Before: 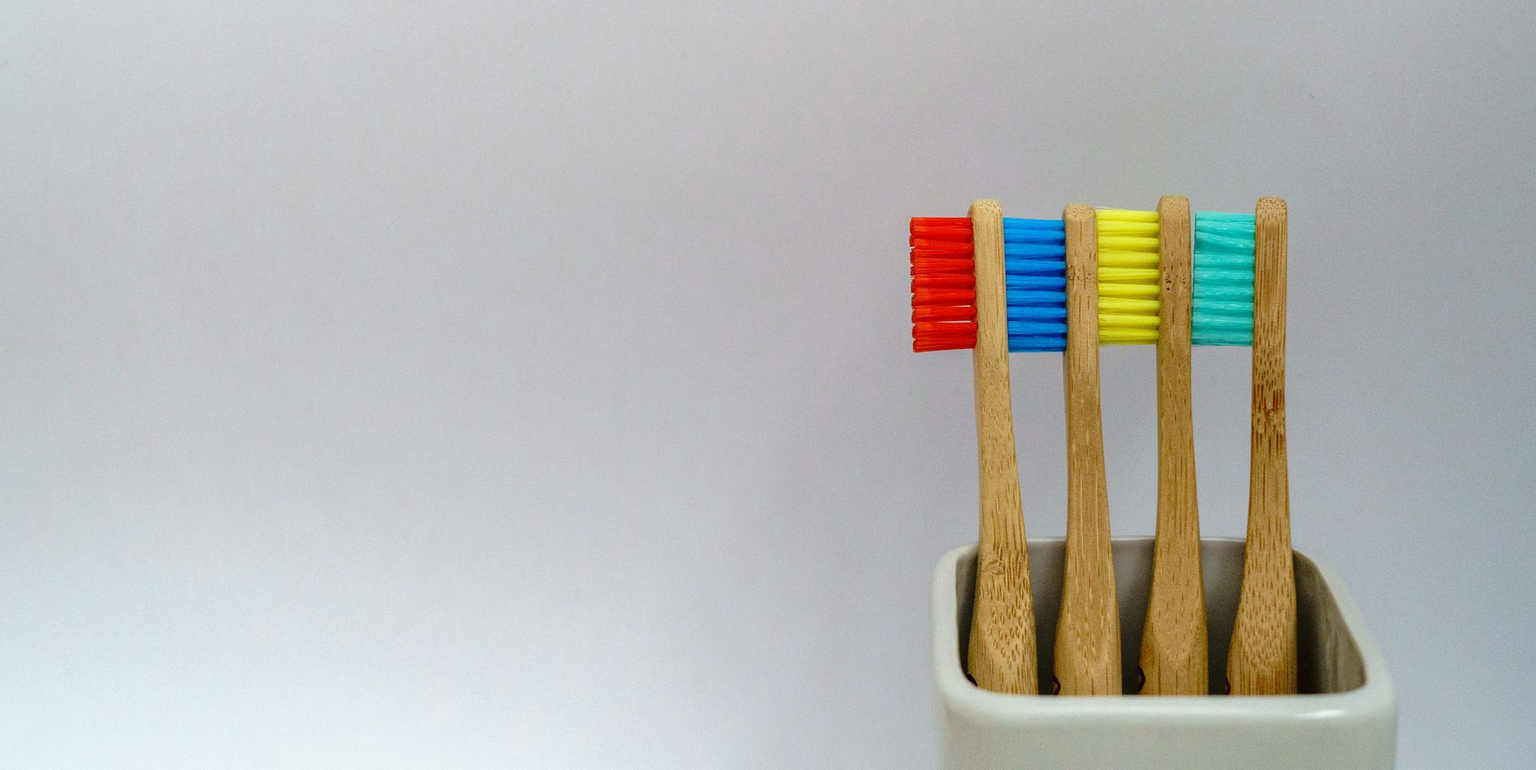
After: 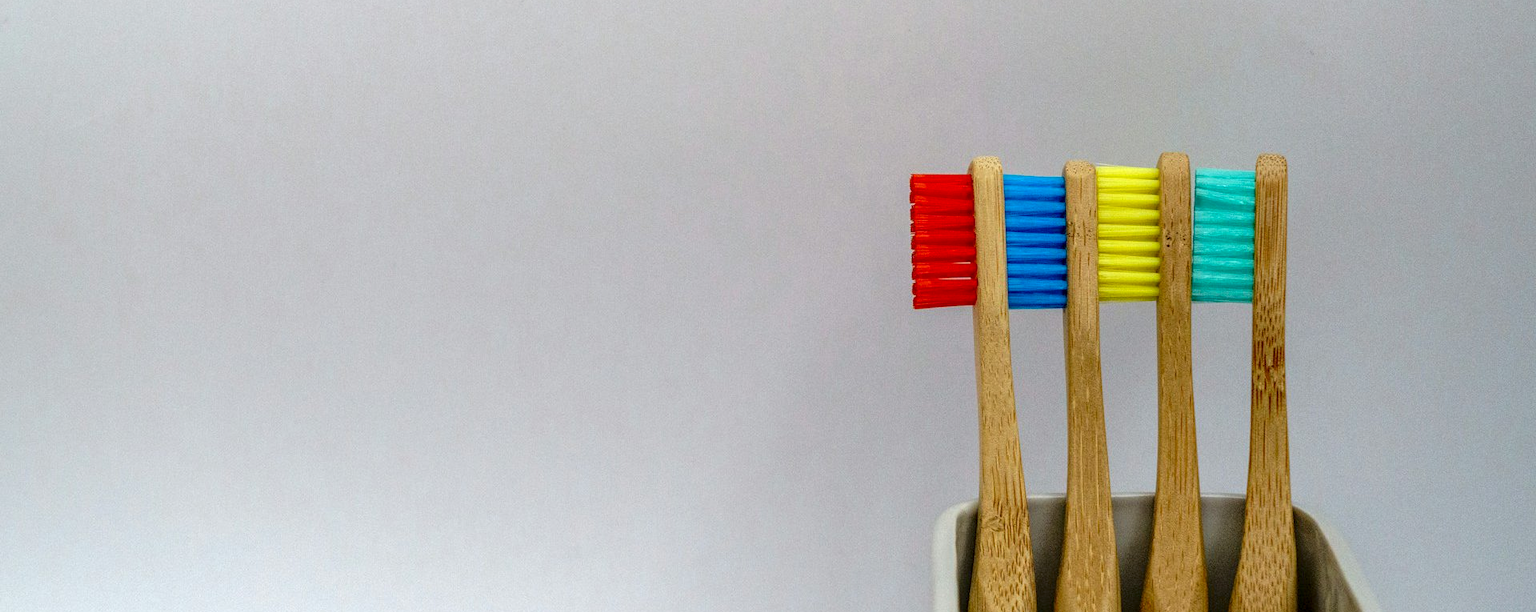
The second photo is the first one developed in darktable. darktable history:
crop and rotate: top 5.662%, bottom 14.766%
local contrast: on, module defaults
contrast brightness saturation: contrast 0.045, saturation 0.068
